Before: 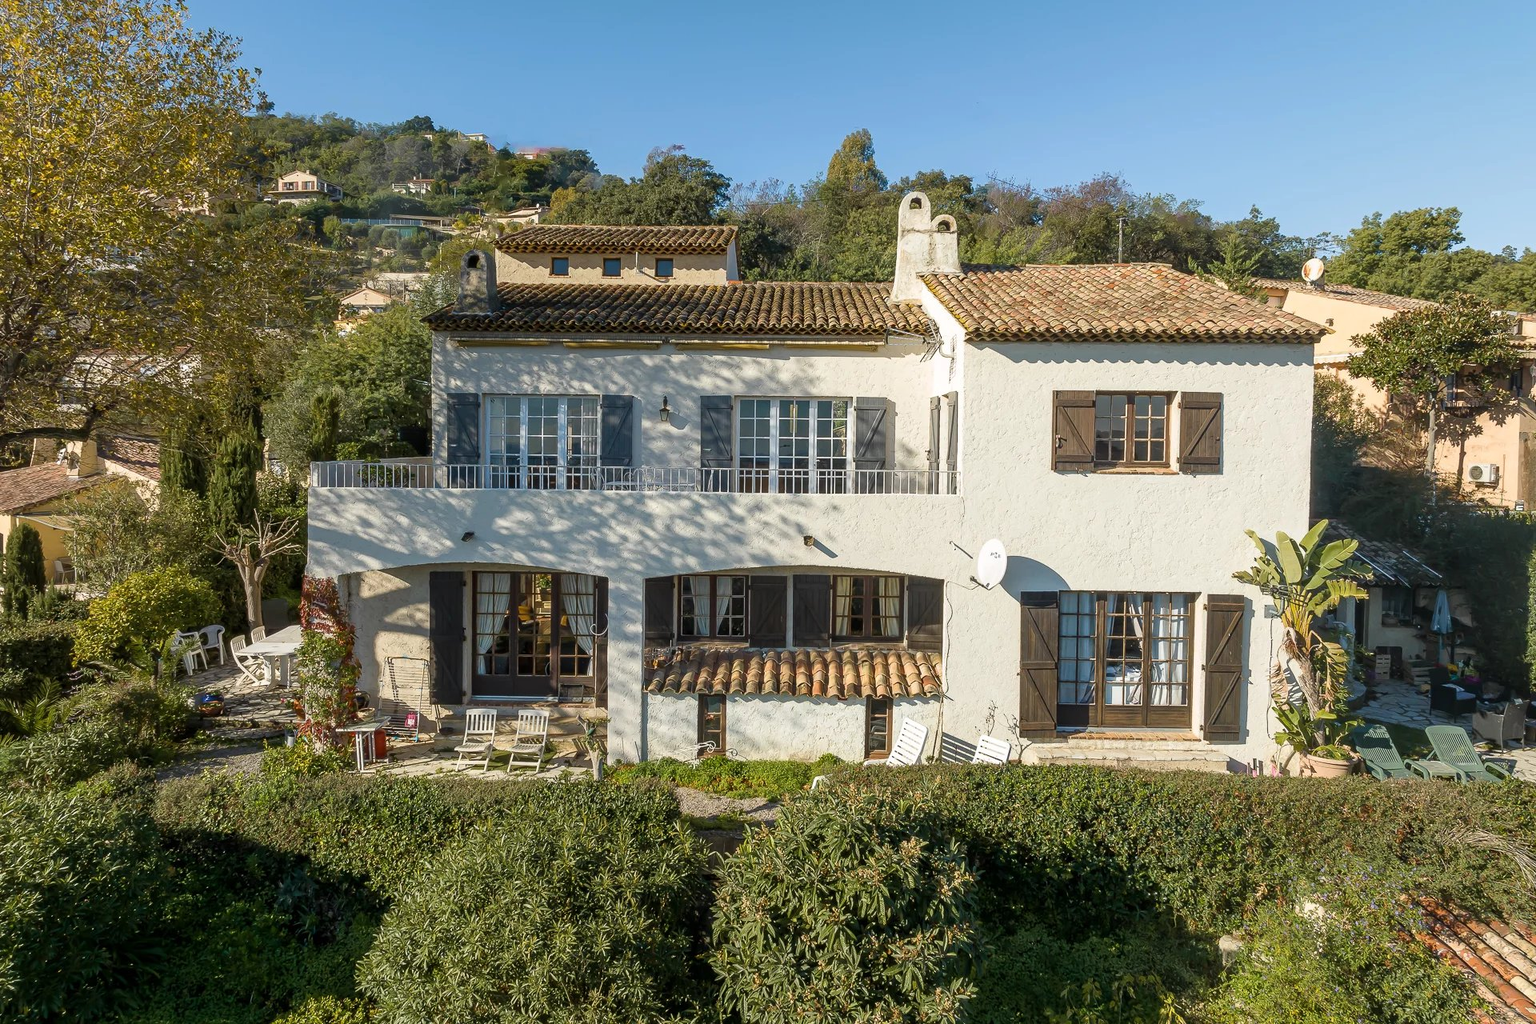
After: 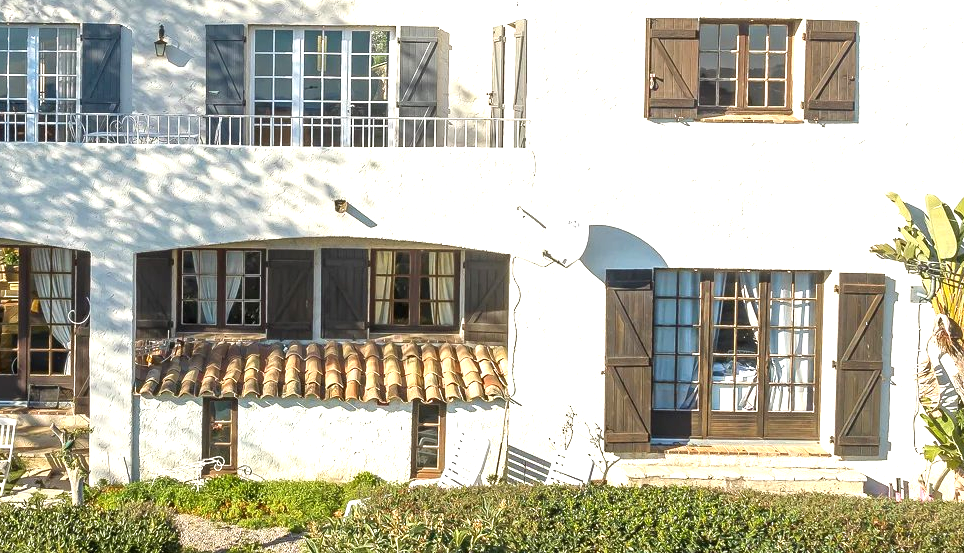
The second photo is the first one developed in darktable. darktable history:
crop: left 34.935%, top 36.745%, right 14.845%, bottom 19.995%
exposure: black level correction 0, exposure 0.892 EV, compensate highlight preservation false
